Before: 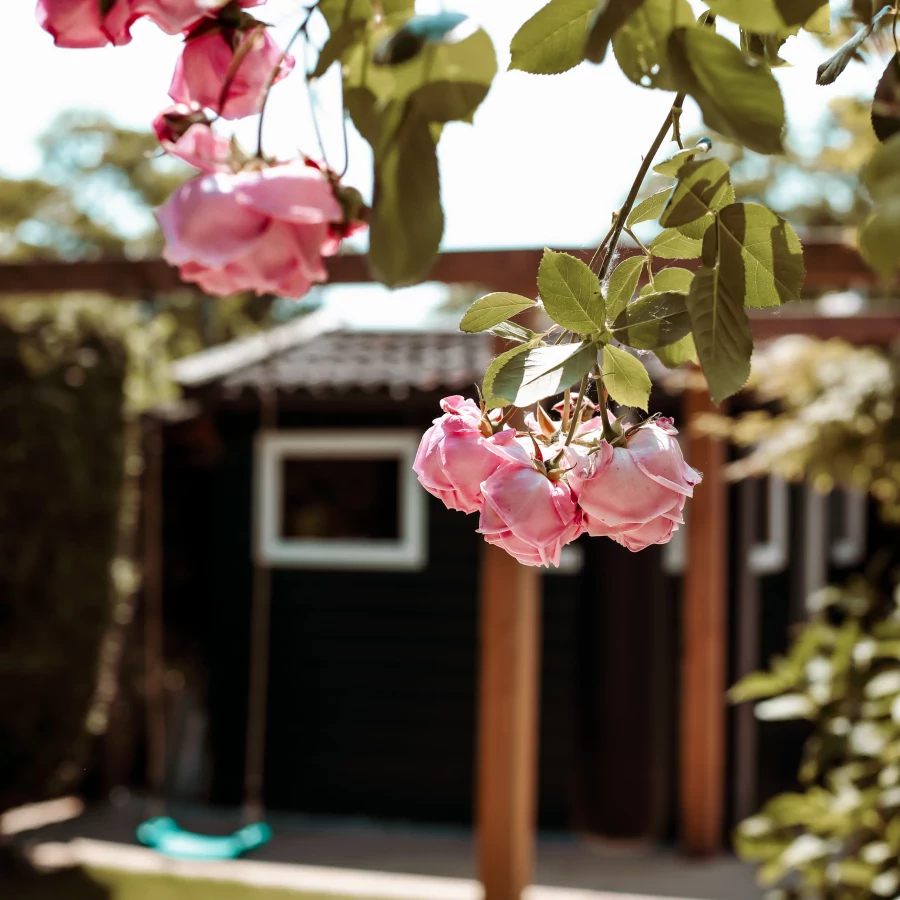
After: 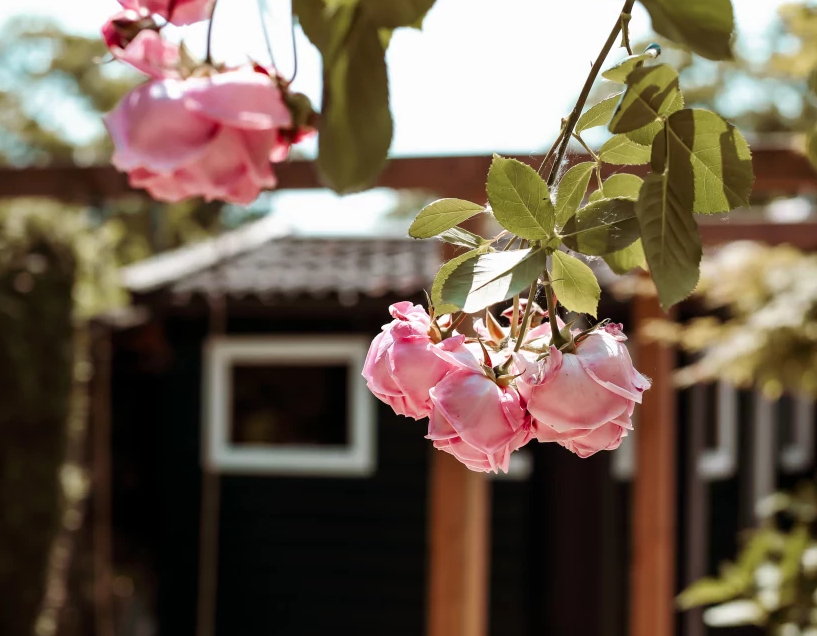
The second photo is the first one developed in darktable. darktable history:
crop: left 5.691%, top 10.456%, right 3.519%, bottom 18.831%
